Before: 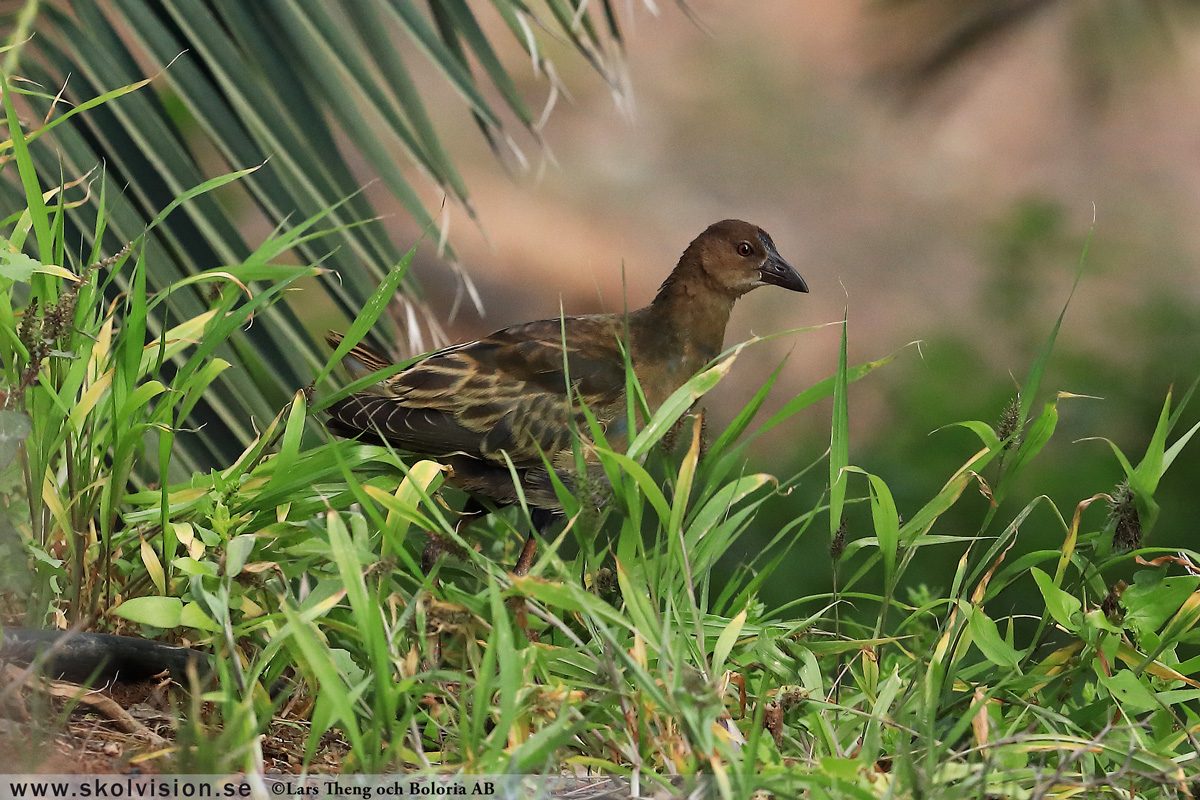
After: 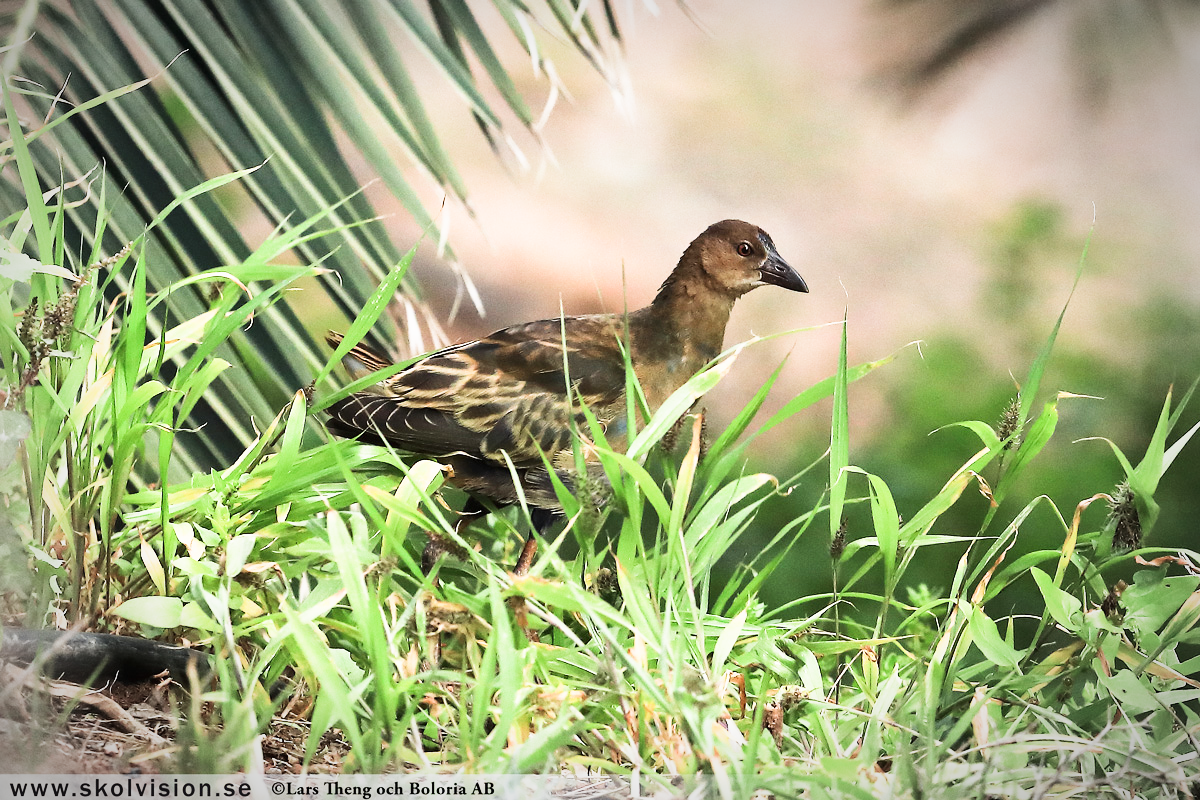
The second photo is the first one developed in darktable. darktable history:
tone equalizer: -8 EV -0.75 EV, -7 EV -0.7 EV, -6 EV -0.6 EV, -5 EV -0.4 EV, -3 EV 0.4 EV, -2 EV 0.6 EV, -1 EV 0.7 EV, +0 EV 0.75 EV, edges refinement/feathering 500, mask exposure compensation -1.57 EV, preserve details no
exposure: black level correction 0, exposure 1.2 EV, compensate highlight preservation false
sigmoid: contrast 1.22, skew 0.65
white balance: emerald 1
vignetting: automatic ratio true
